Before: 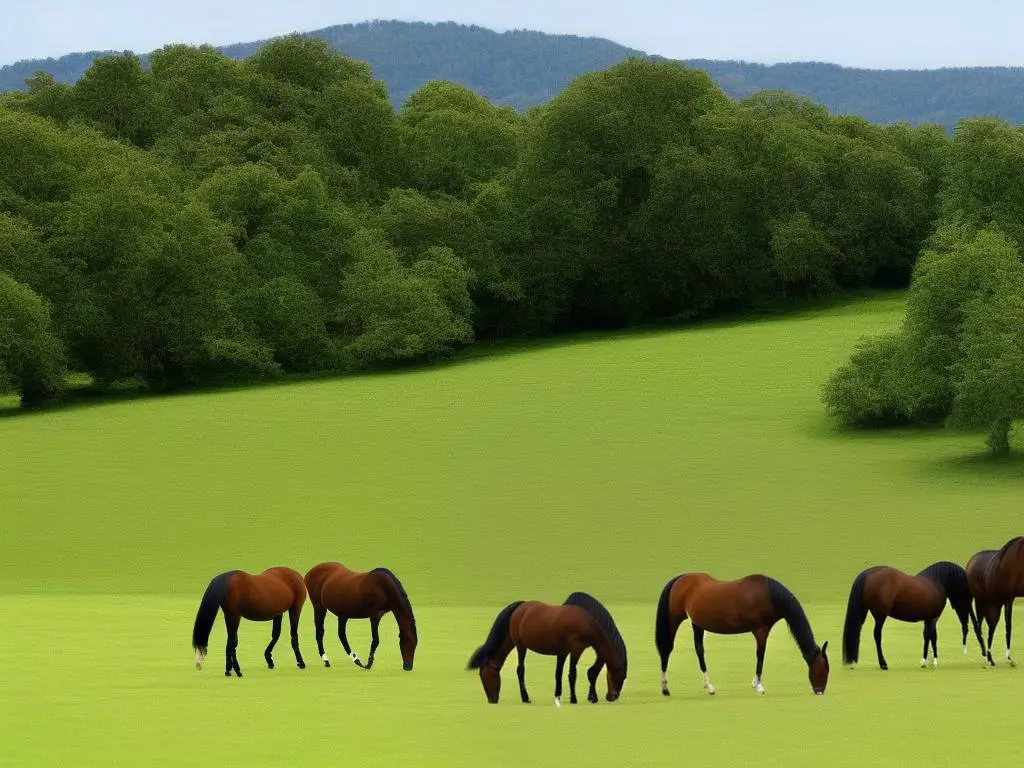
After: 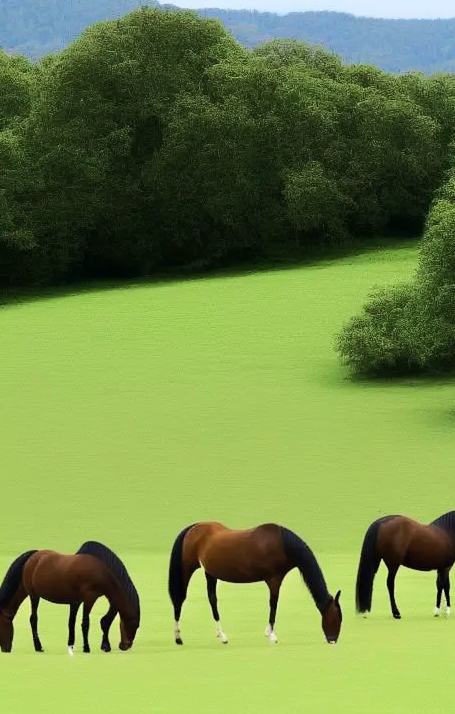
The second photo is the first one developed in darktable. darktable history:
crop: left 47.628%, top 6.643%, right 7.874%
color zones: curves: ch1 [(0.113, 0.438) (0.75, 0.5)]; ch2 [(0.12, 0.526) (0.75, 0.5)]
rgb curve: curves: ch0 [(0, 0) (0.284, 0.292) (0.505, 0.644) (1, 1)]; ch1 [(0, 0) (0.284, 0.292) (0.505, 0.644) (1, 1)]; ch2 [(0, 0) (0.284, 0.292) (0.505, 0.644) (1, 1)], compensate middle gray true
